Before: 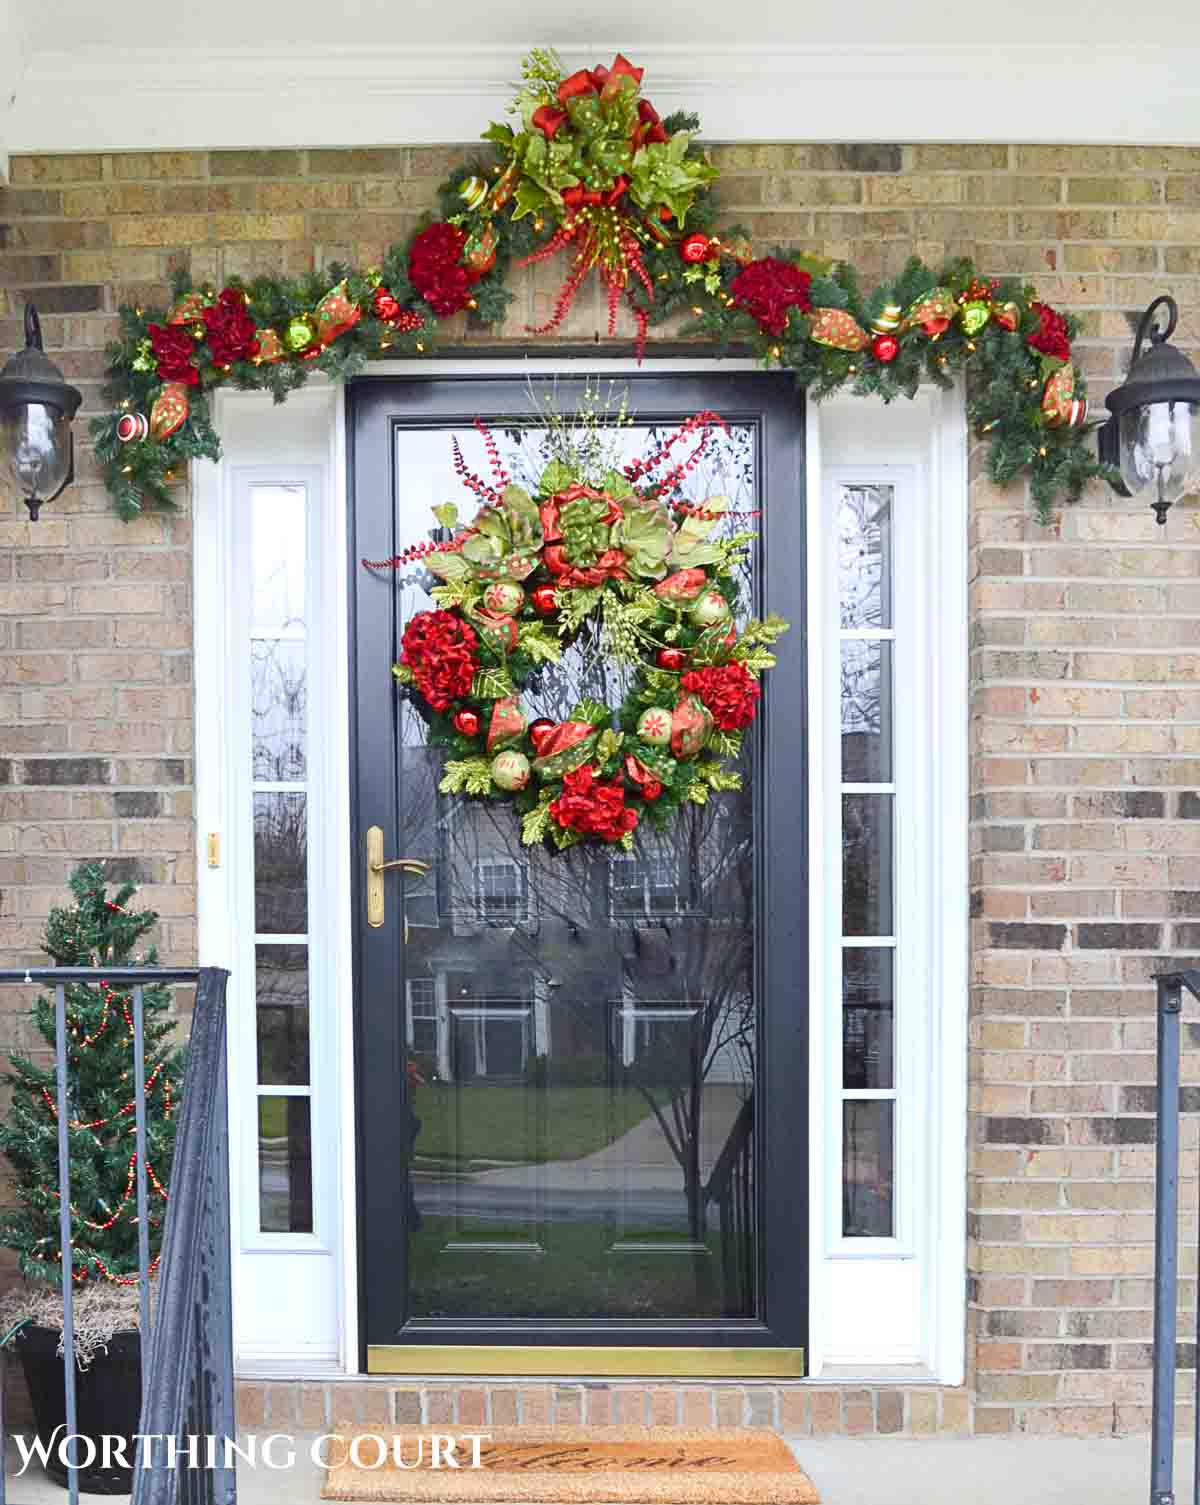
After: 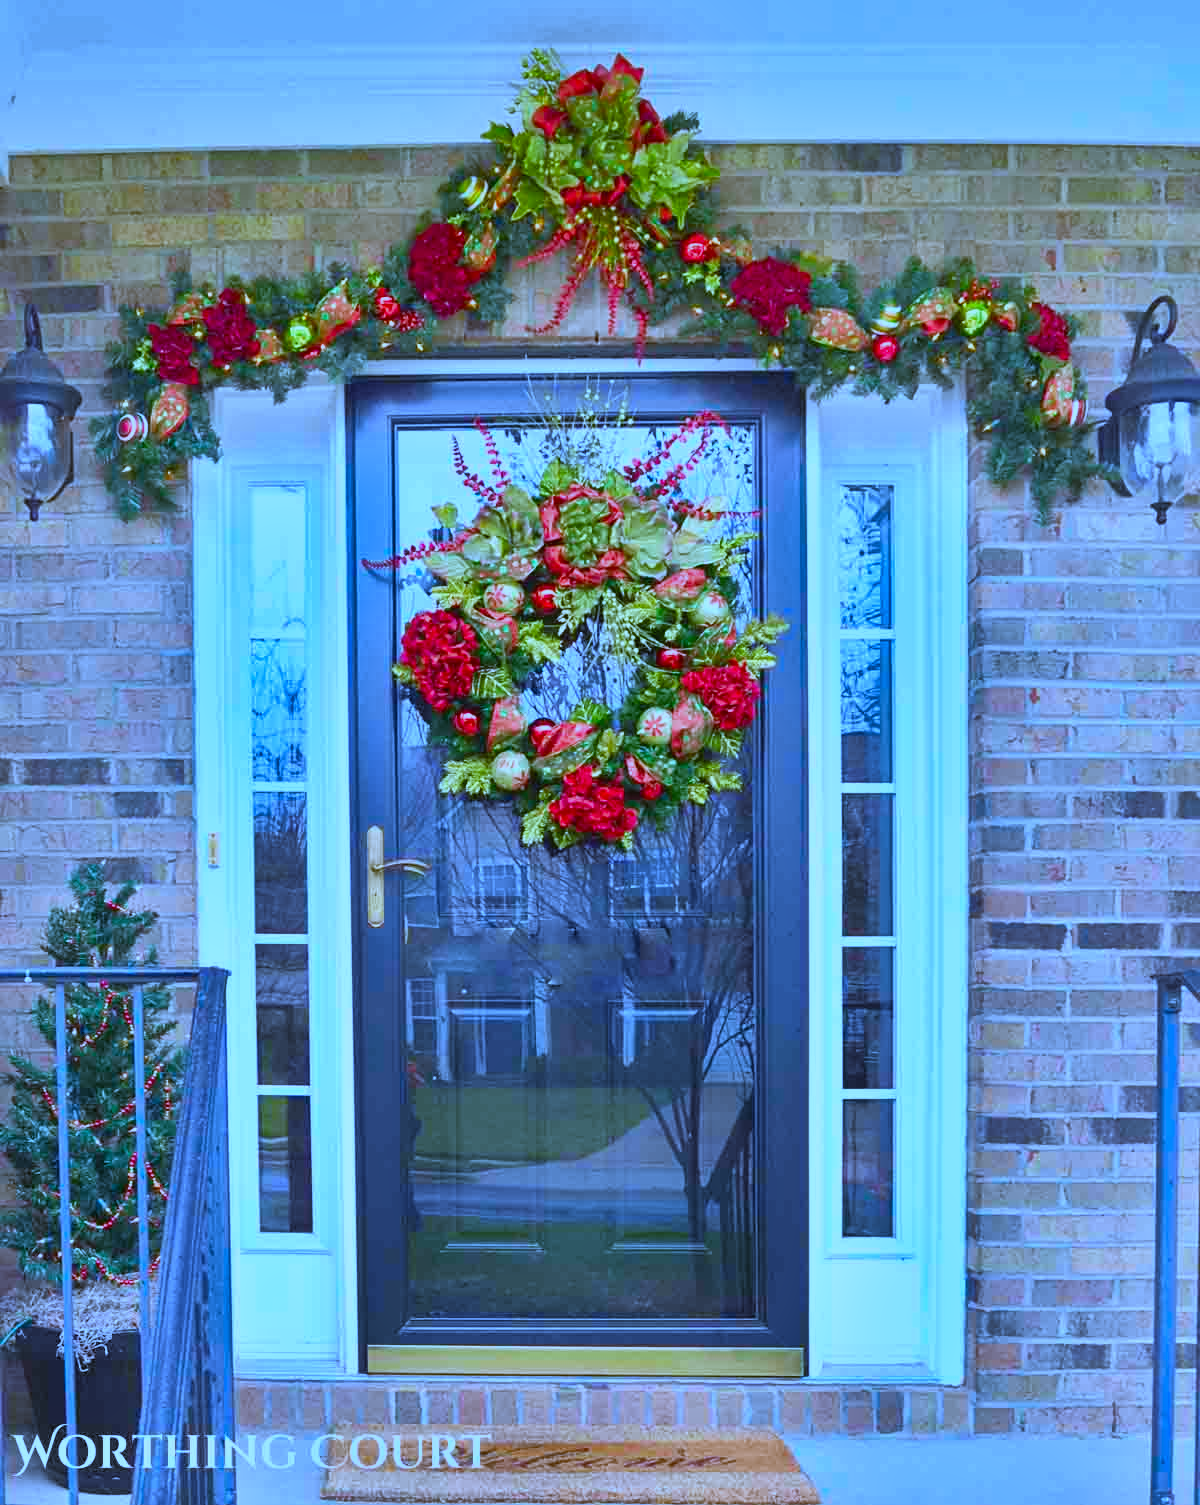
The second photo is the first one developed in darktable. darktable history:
shadows and highlights: radius 59.72, shadows -38.95, white point adjustment -1.93, highlights -55.09, compress 24.91%, highlights color adjustment 51.58%, soften with gaussian
exposure: black level correction -0.028, exposure -0.095 EV
white balance: red 0.816, blue 1.347
contrast brightness saturation: brightness 0.04, saturation 0.41
